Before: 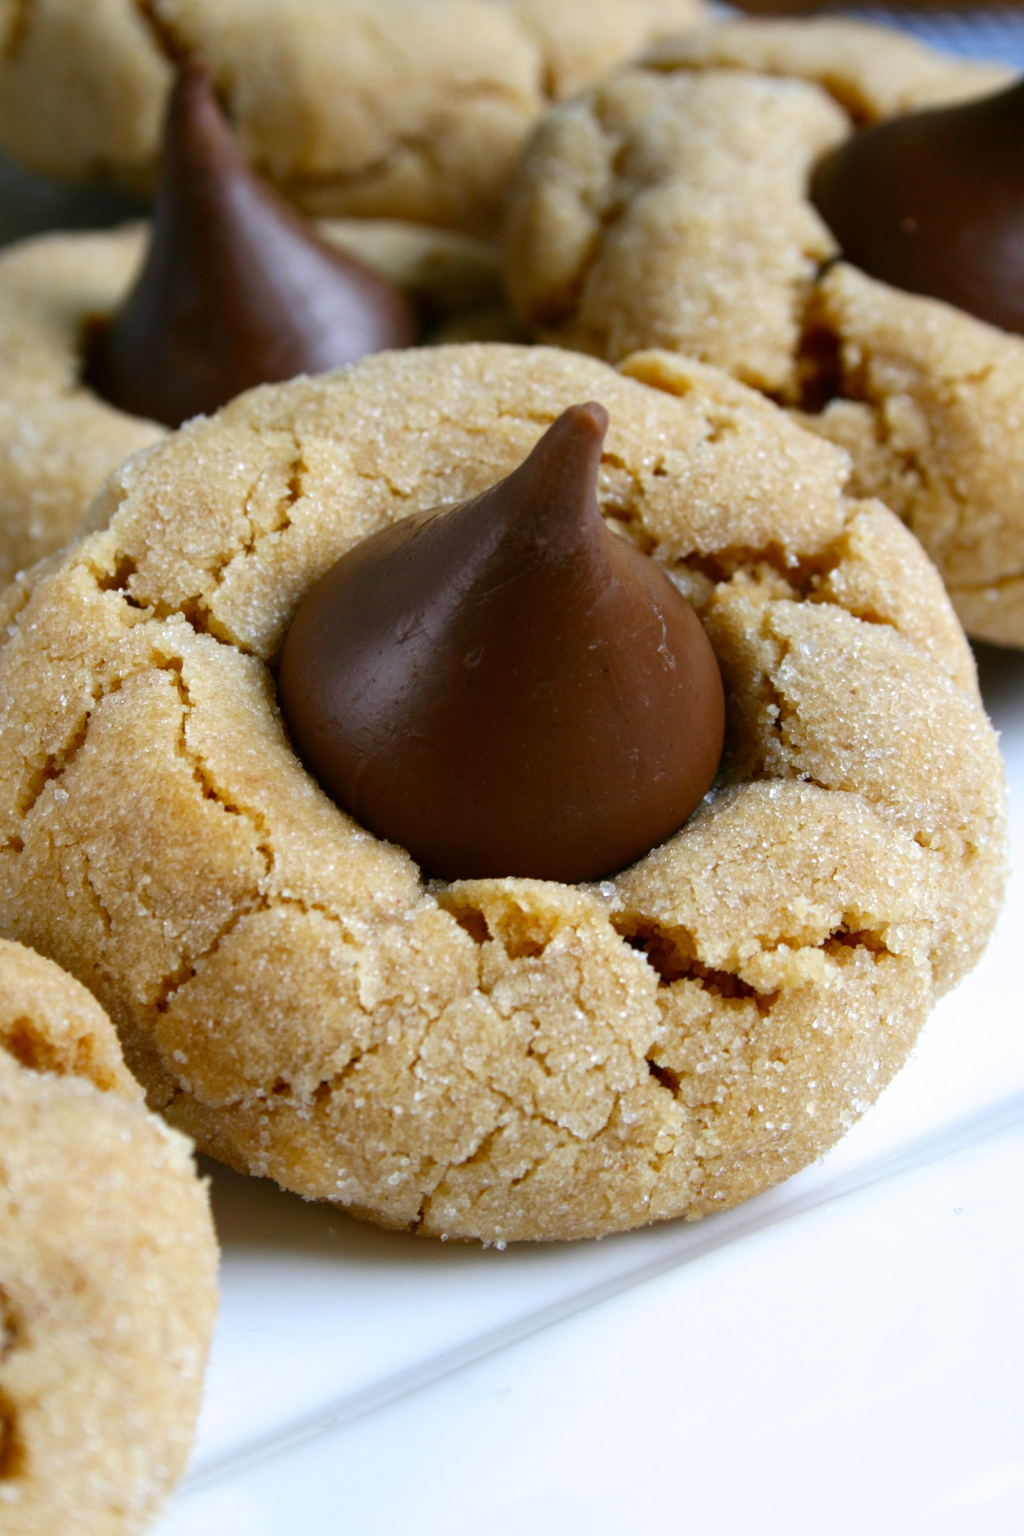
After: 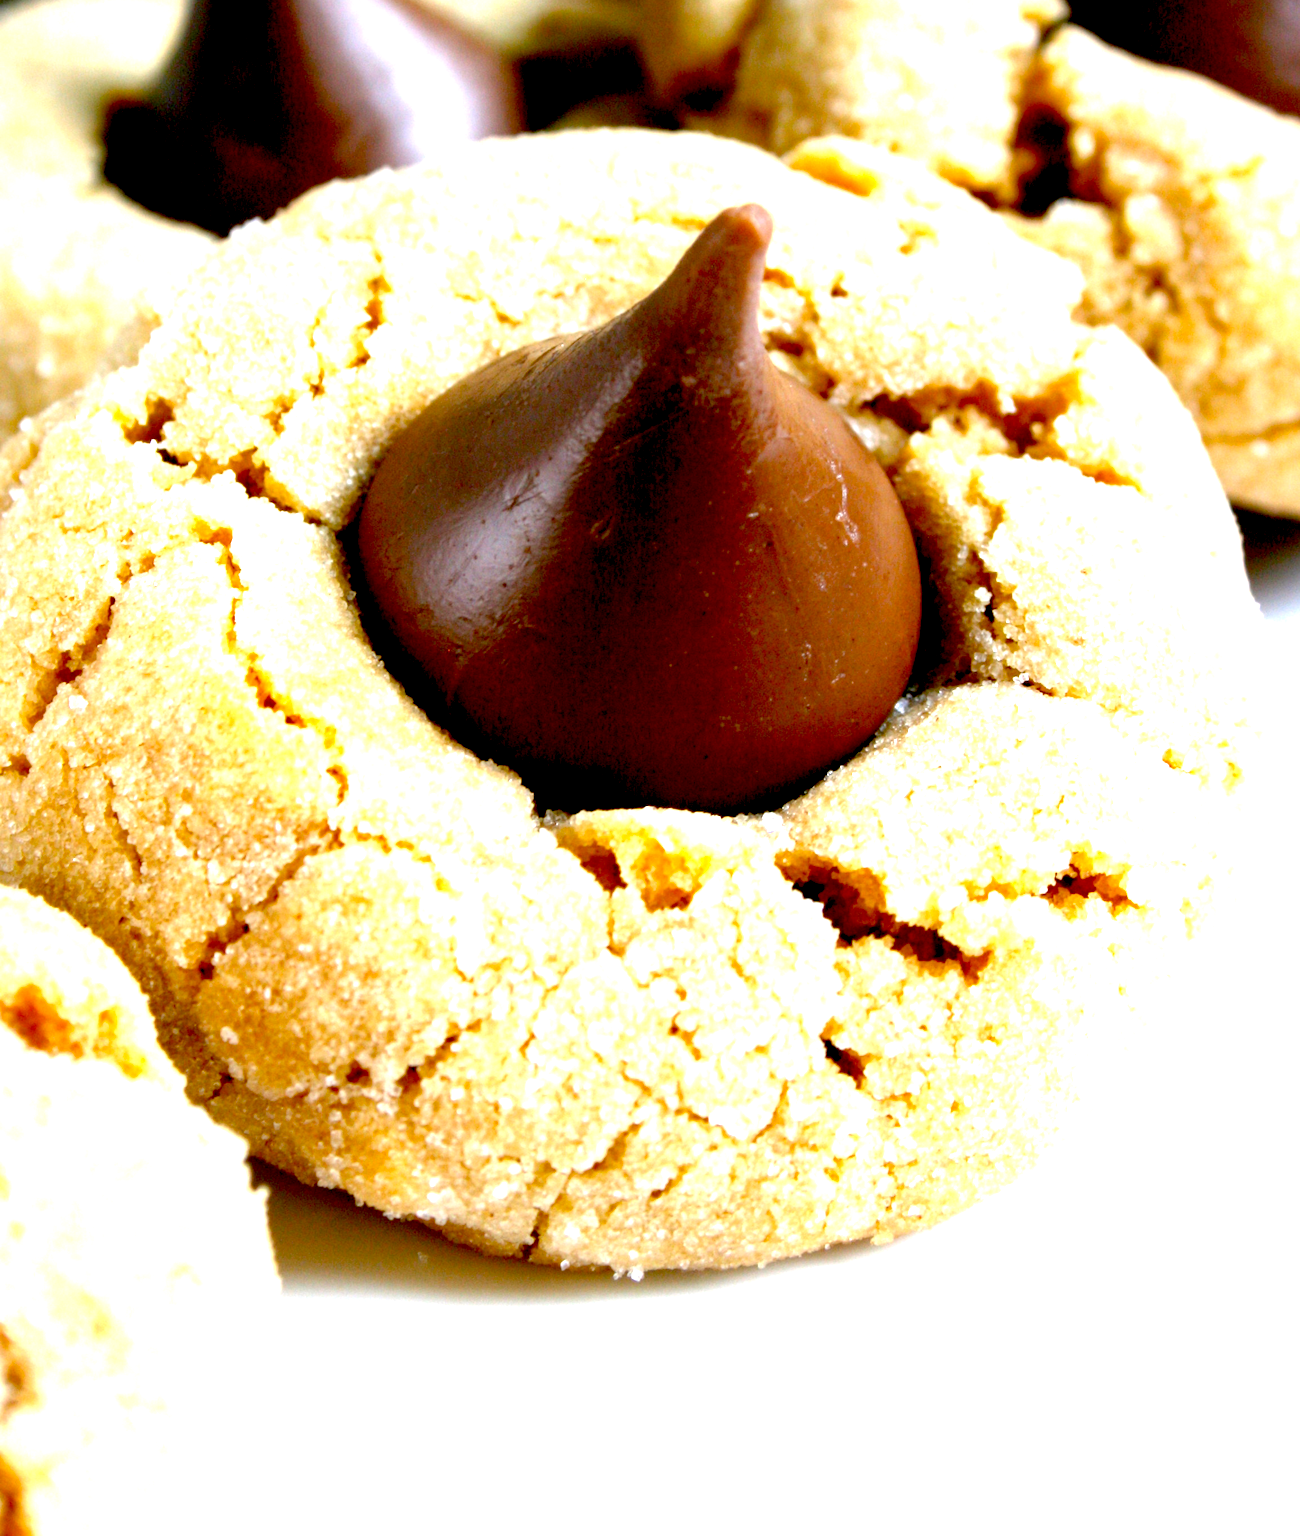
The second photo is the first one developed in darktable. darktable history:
exposure: black level correction 0.016, exposure 1.774 EV, compensate highlight preservation false
crop and rotate: top 15.774%, bottom 5.506%
